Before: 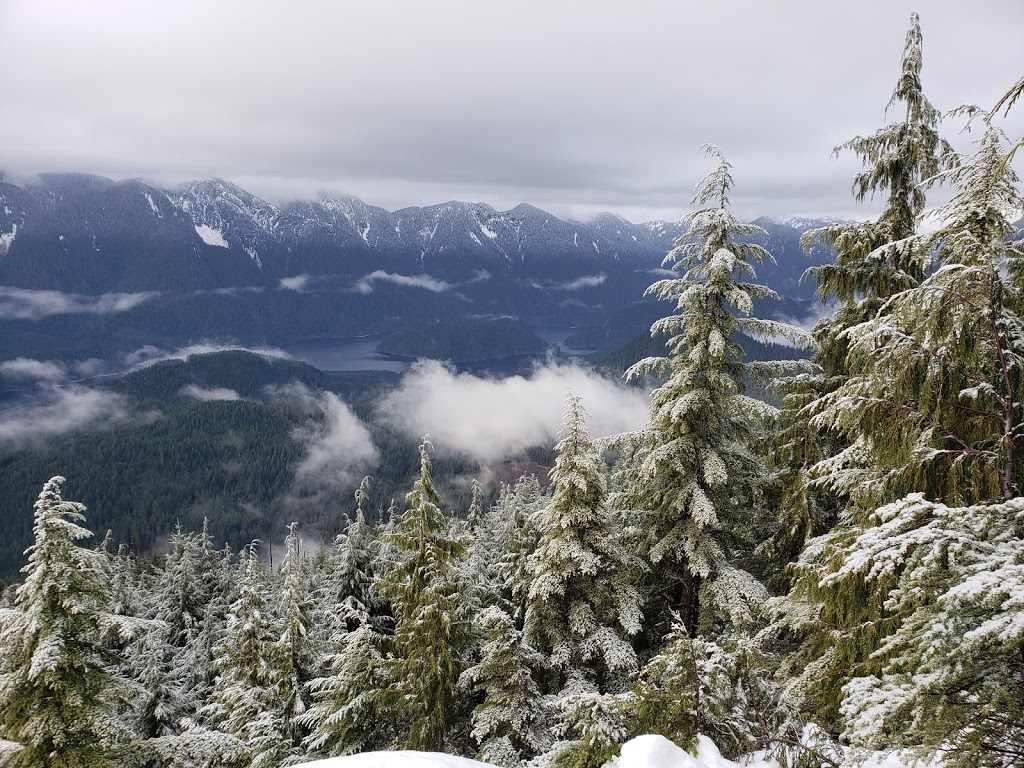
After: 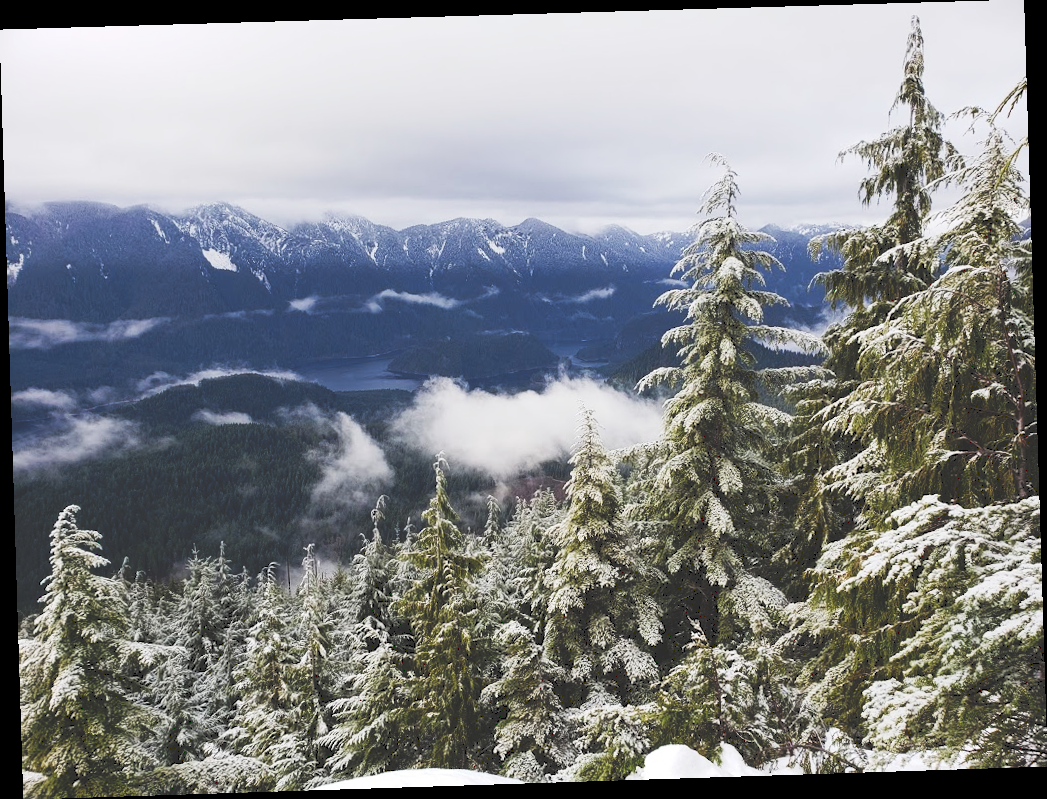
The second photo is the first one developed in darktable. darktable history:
rotate and perspective: rotation -1.77°, lens shift (horizontal) 0.004, automatic cropping off
tone curve: curves: ch0 [(0, 0) (0.003, 0.183) (0.011, 0.183) (0.025, 0.184) (0.044, 0.188) (0.069, 0.197) (0.1, 0.204) (0.136, 0.212) (0.177, 0.226) (0.224, 0.24) (0.277, 0.273) (0.335, 0.322) (0.399, 0.388) (0.468, 0.468) (0.543, 0.579) (0.623, 0.686) (0.709, 0.792) (0.801, 0.877) (0.898, 0.939) (1, 1)], preserve colors none
